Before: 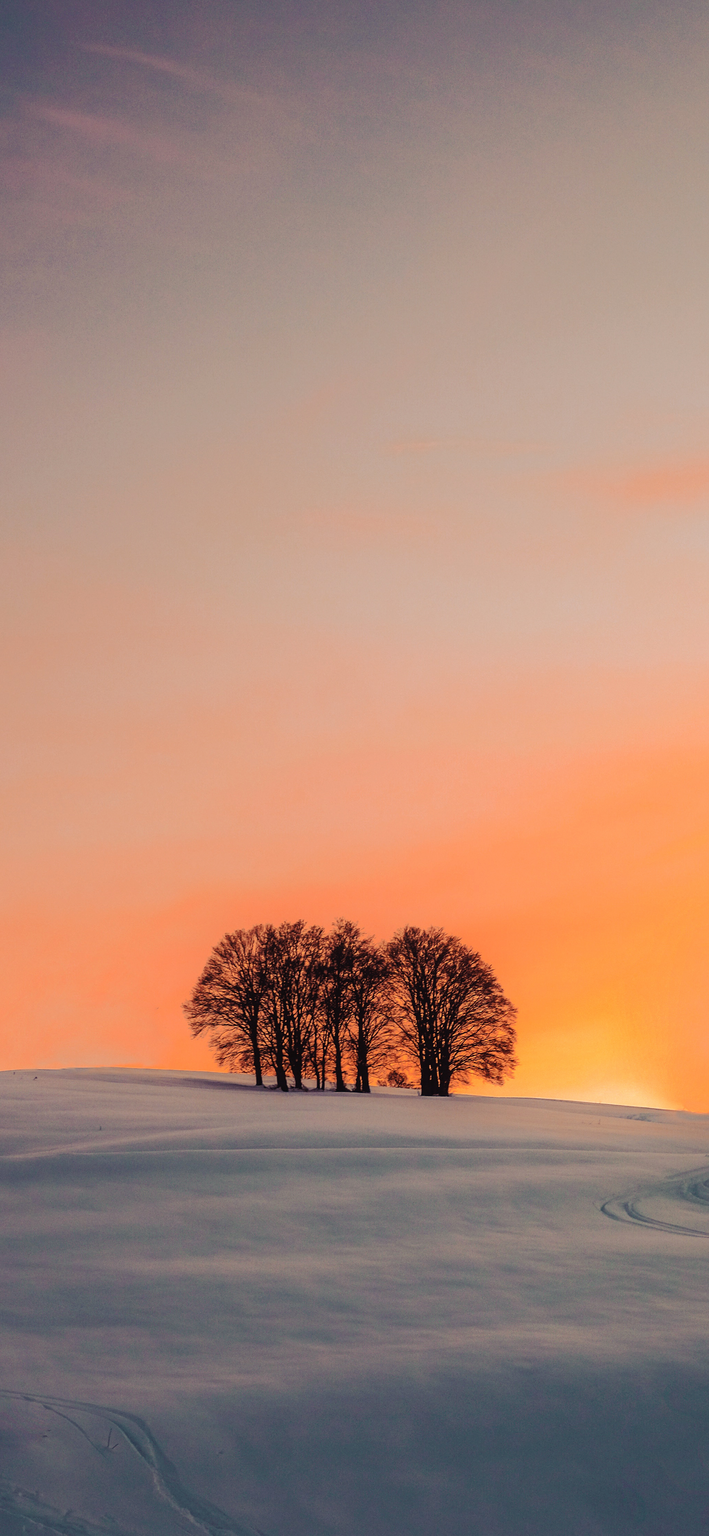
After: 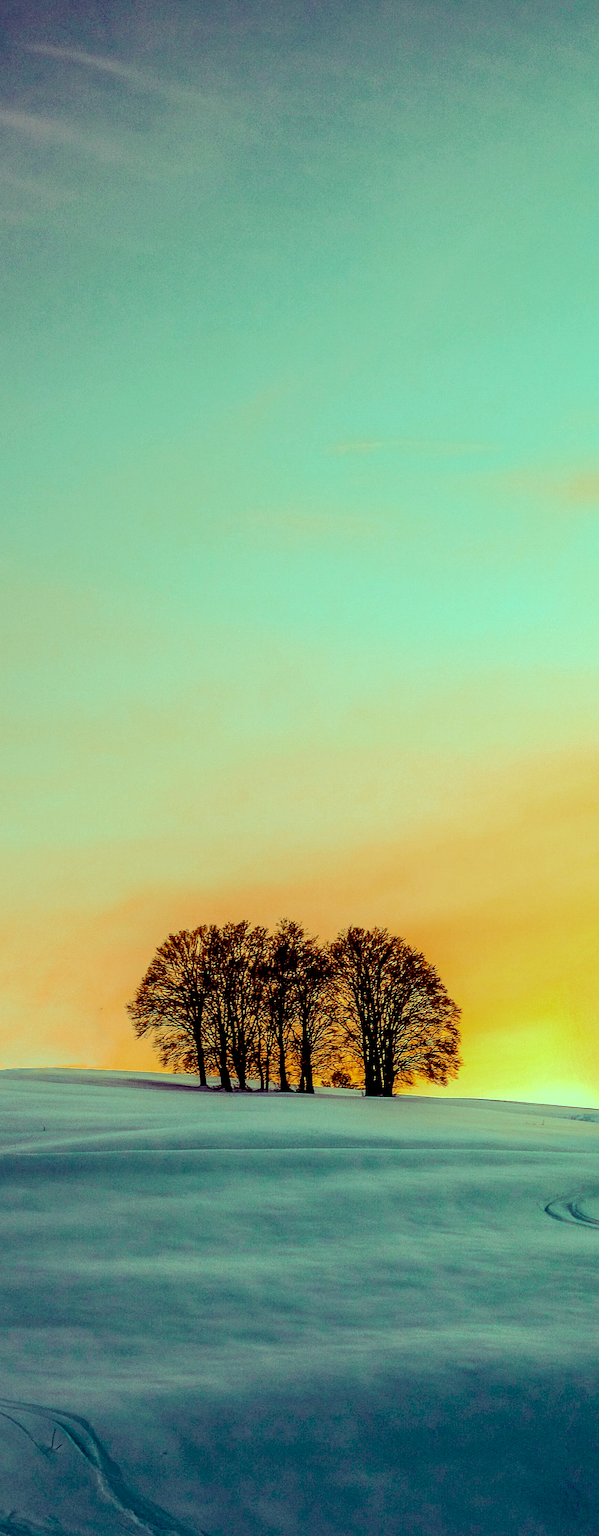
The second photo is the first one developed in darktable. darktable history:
color balance rgb: highlights gain › luminance 20.09%, highlights gain › chroma 13.088%, highlights gain › hue 174.97°, perceptual saturation grading › global saturation 27.533%, perceptual saturation grading › highlights -25.8%, perceptual saturation grading › shadows 26.008%, saturation formula JzAzBz (2021)
local contrast: detail 130%
exposure: black level correction 0.01, exposure 0.117 EV, compensate exposure bias true, compensate highlight preservation false
sharpen: on, module defaults
shadows and highlights: shadows 11.82, white point adjustment 1.16, highlights -1.28, soften with gaussian
crop: left 7.967%, right 7.357%
